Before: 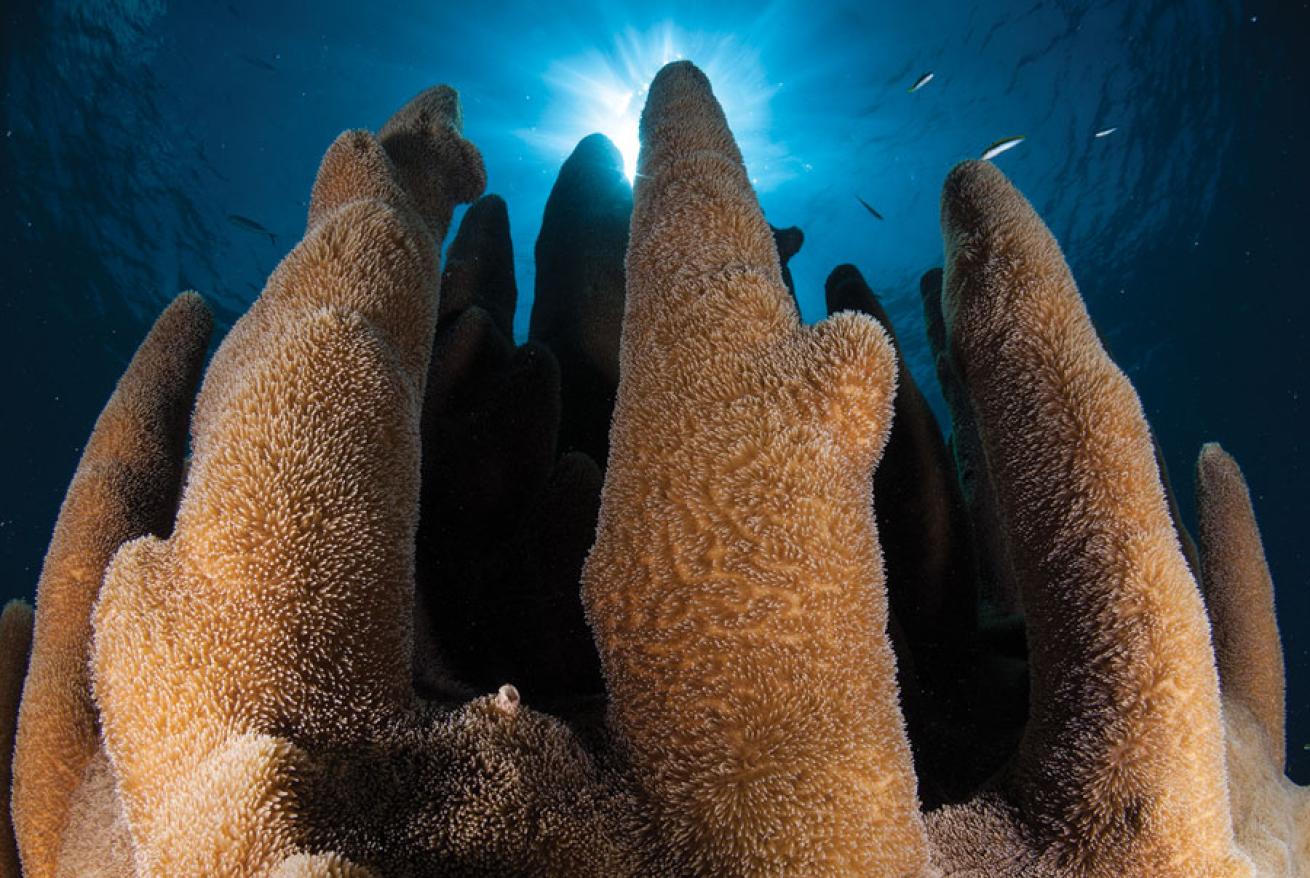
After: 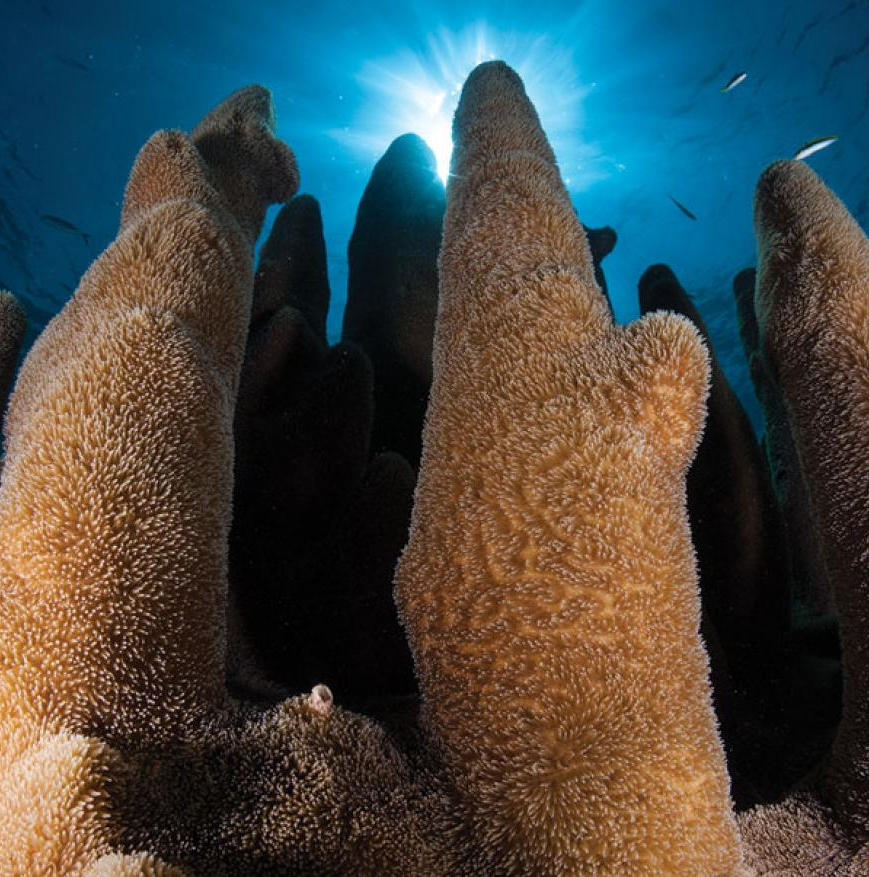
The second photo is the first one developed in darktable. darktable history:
crop and rotate: left 14.304%, right 19.325%
